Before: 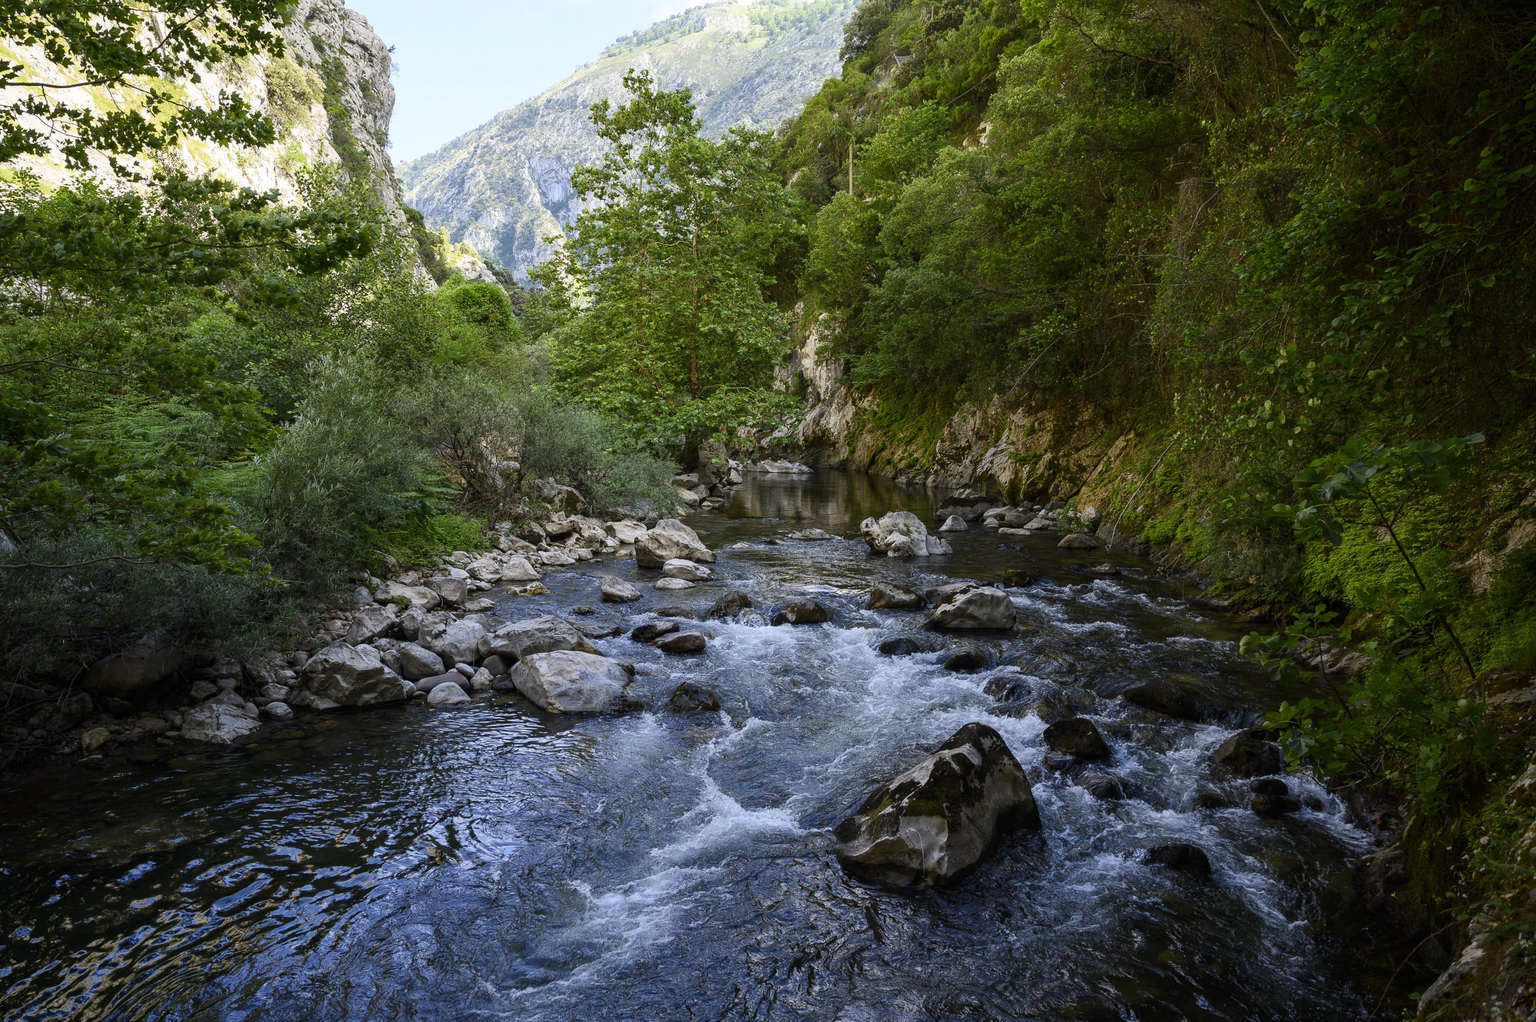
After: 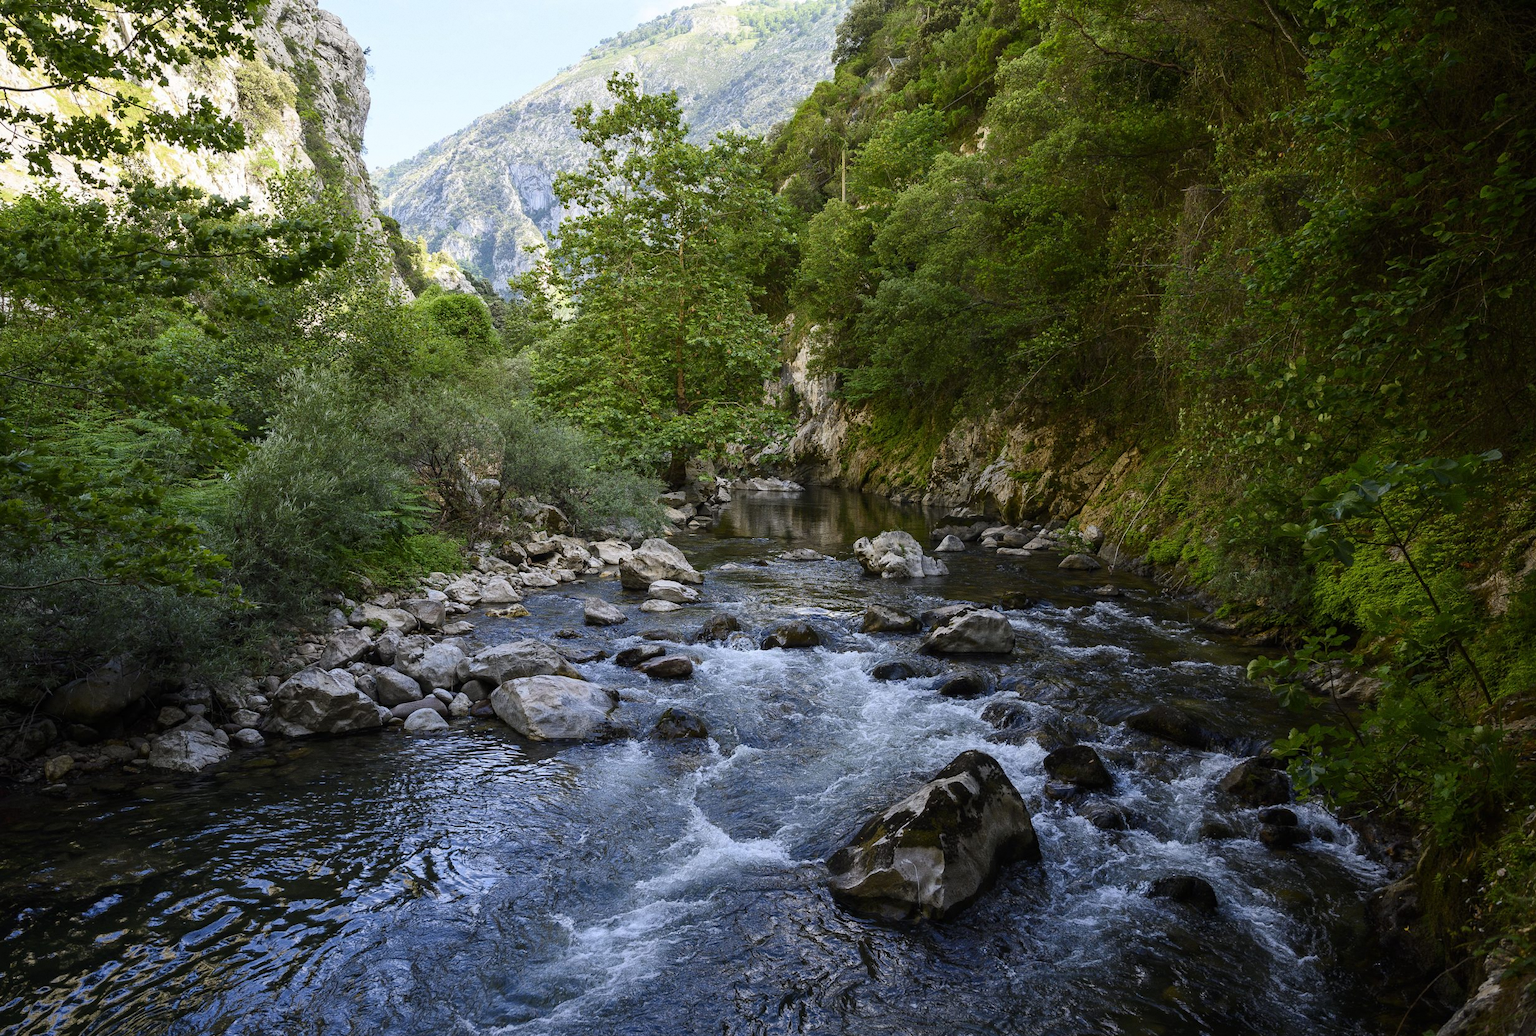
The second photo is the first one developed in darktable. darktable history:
crop and rotate: left 2.536%, right 1.107%, bottom 2.246%
grain: coarseness 0.09 ISO
